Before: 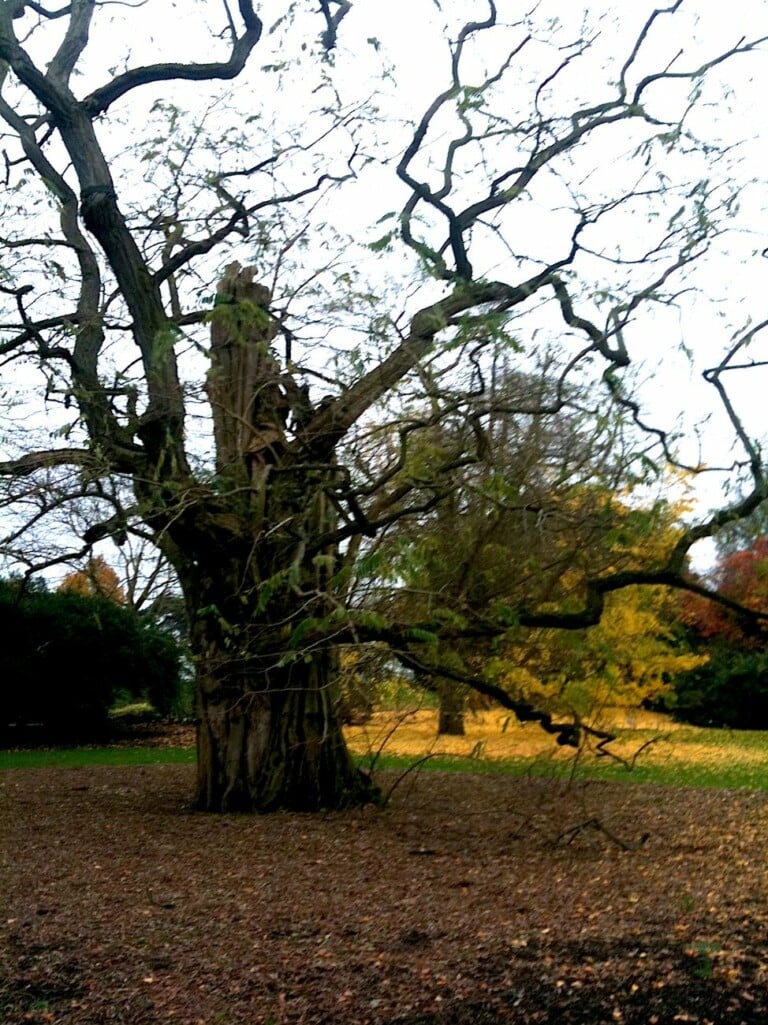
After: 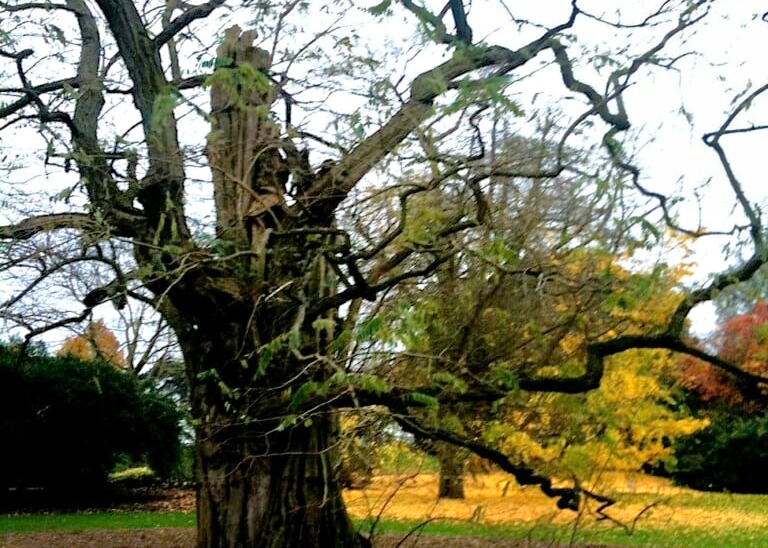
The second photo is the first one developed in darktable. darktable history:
tone equalizer: -7 EV 0.15 EV, -6 EV 0.6 EV, -5 EV 1.15 EV, -4 EV 1.33 EV, -3 EV 1.15 EV, -2 EV 0.6 EV, -1 EV 0.15 EV, mask exposure compensation -0.5 EV
crop and rotate: top 23.043%, bottom 23.437%
